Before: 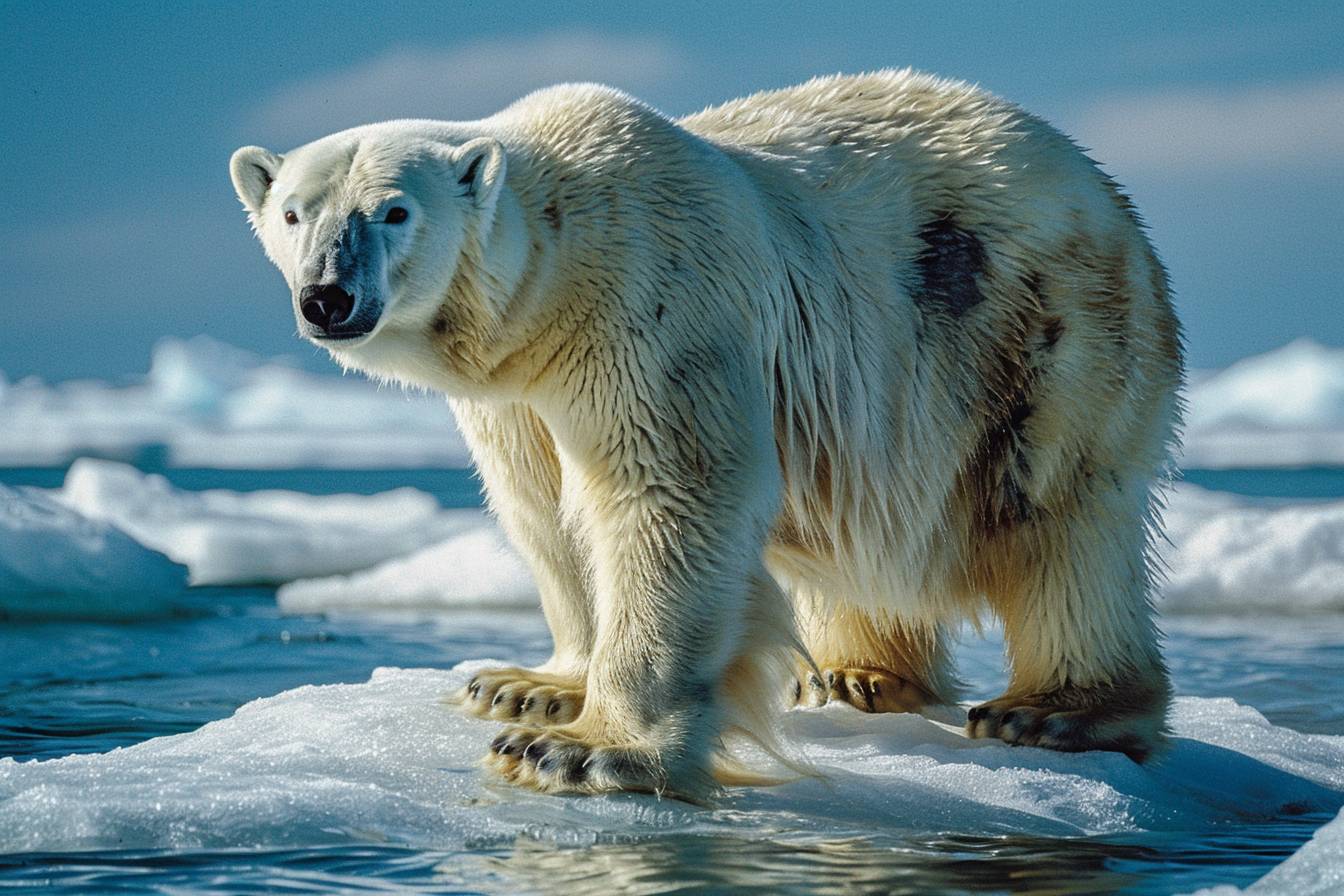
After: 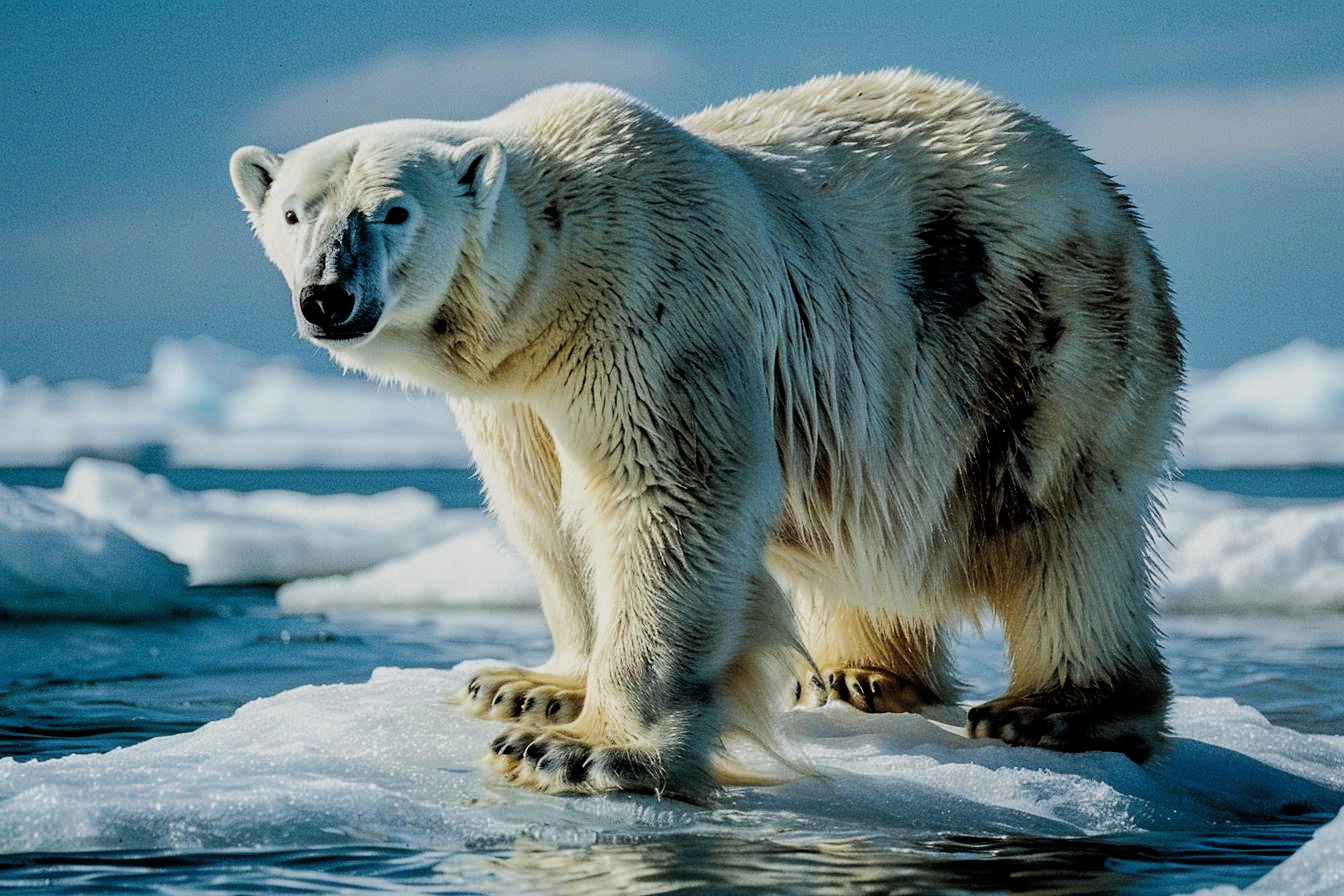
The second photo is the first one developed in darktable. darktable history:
tone equalizer: on, module defaults
color balance: contrast -0.5%
filmic rgb: black relative exposure -5 EV, hardness 2.88, contrast 1.3, highlights saturation mix -10%
